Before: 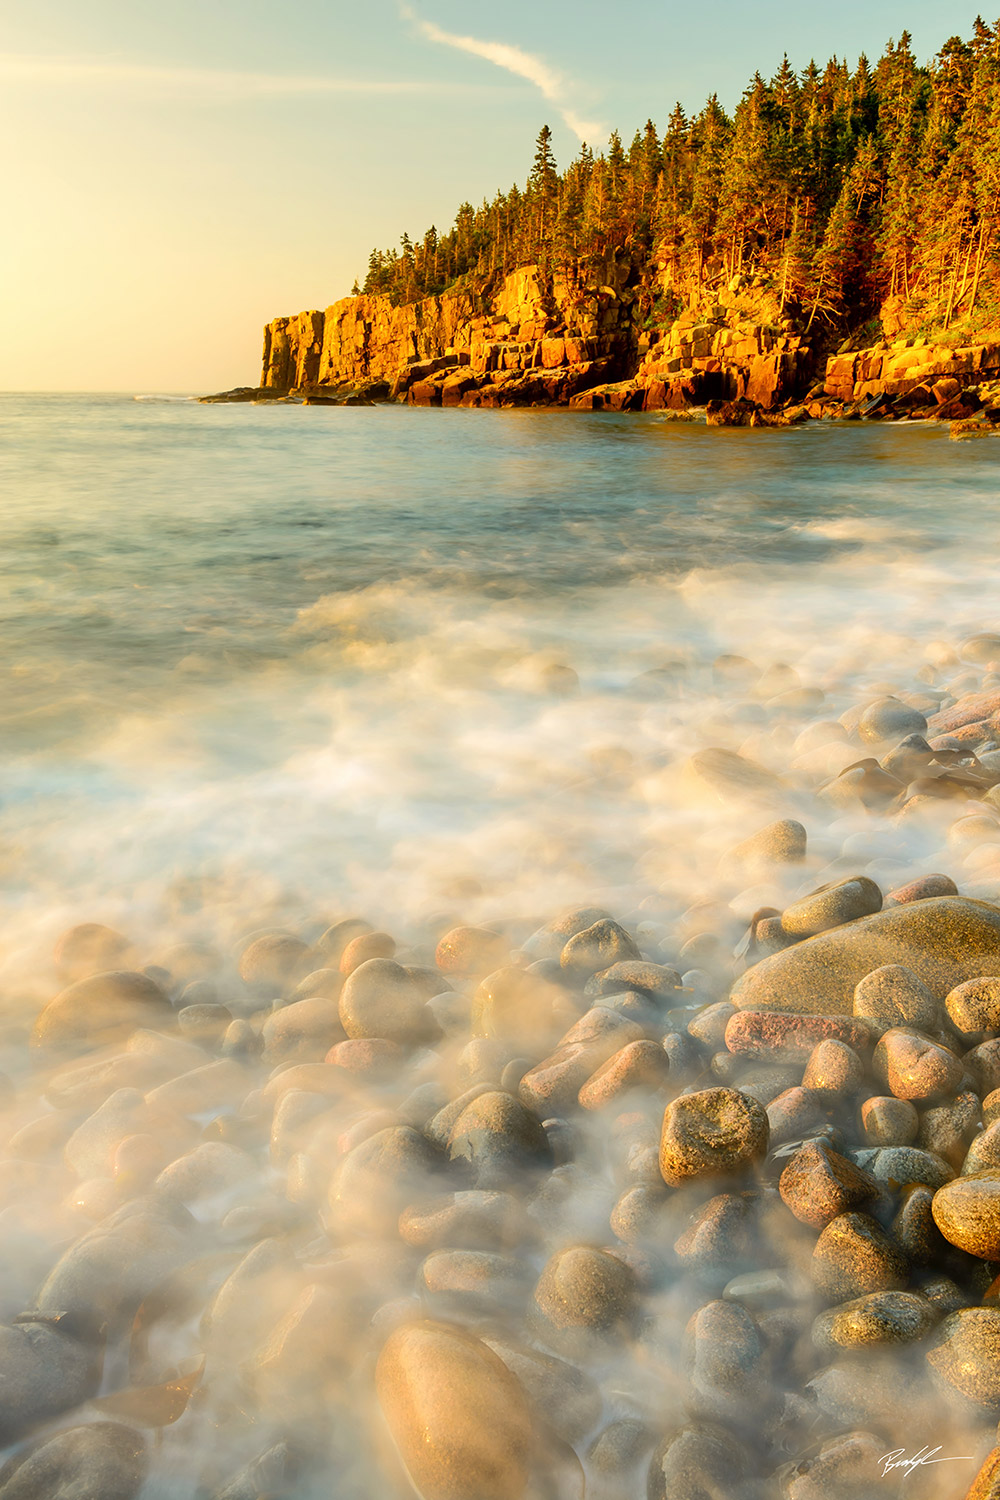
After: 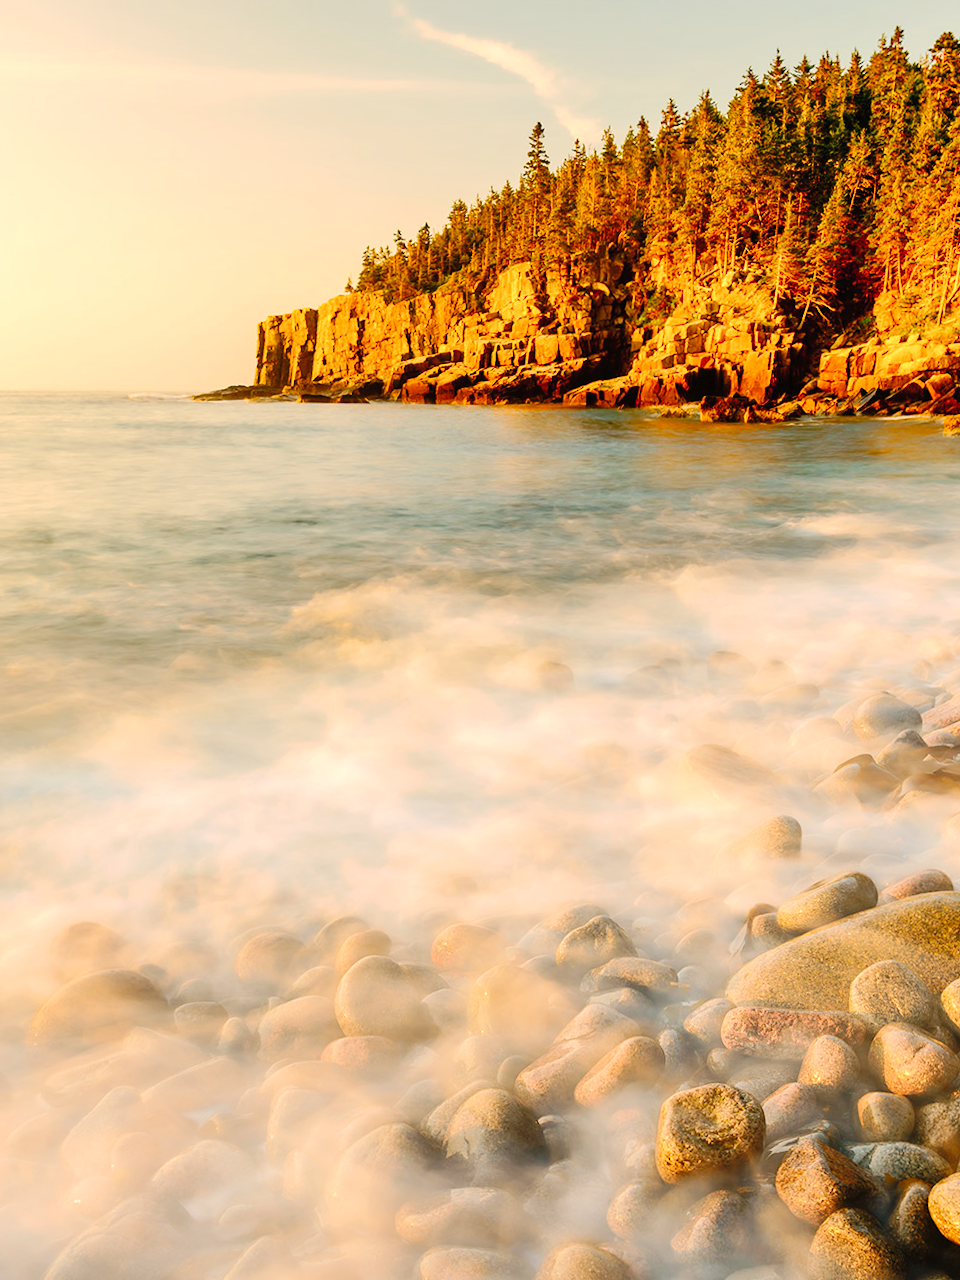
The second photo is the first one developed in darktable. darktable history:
crop and rotate: angle 0.2°, left 0.275%, right 3.127%, bottom 14.18%
white balance: red 1.127, blue 0.943
tone curve: curves: ch0 [(0, 0) (0.003, 0.02) (0.011, 0.023) (0.025, 0.028) (0.044, 0.045) (0.069, 0.063) (0.1, 0.09) (0.136, 0.122) (0.177, 0.166) (0.224, 0.223) (0.277, 0.297) (0.335, 0.384) (0.399, 0.461) (0.468, 0.549) (0.543, 0.632) (0.623, 0.705) (0.709, 0.772) (0.801, 0.844) (0.898, 0.91) (1, 1)], preserve colors none
